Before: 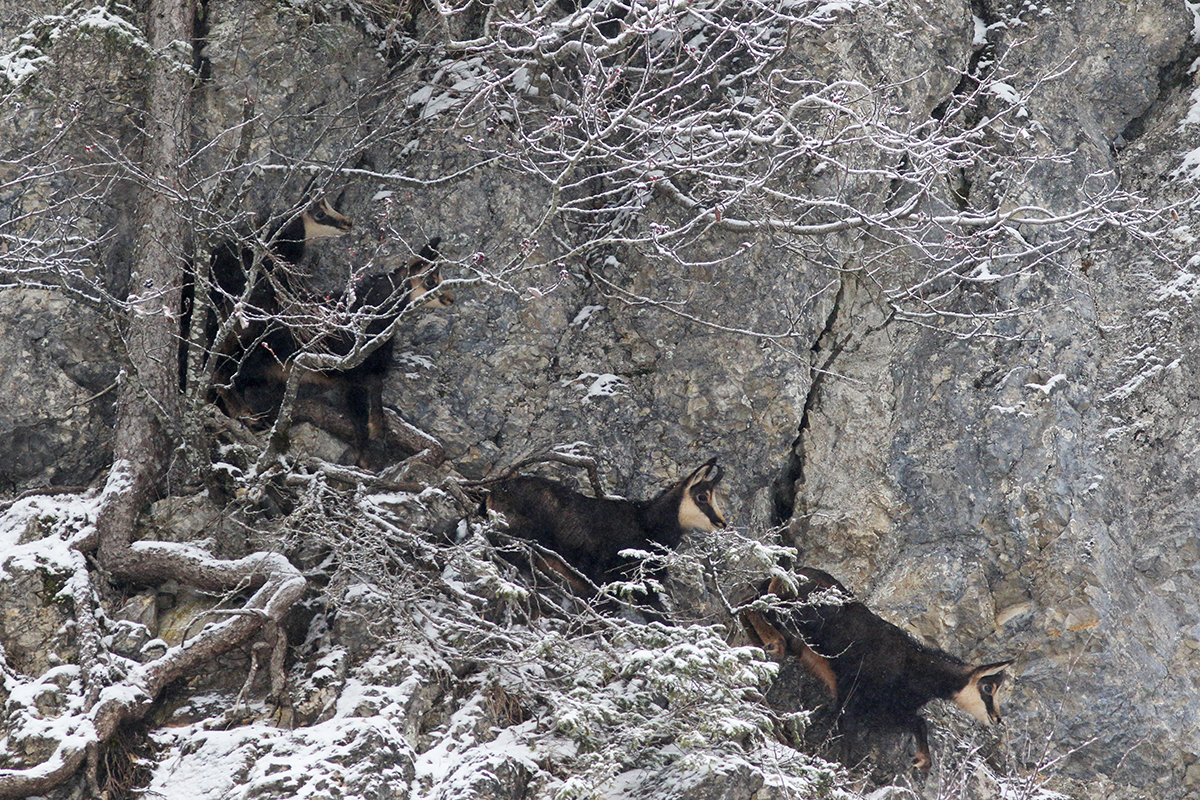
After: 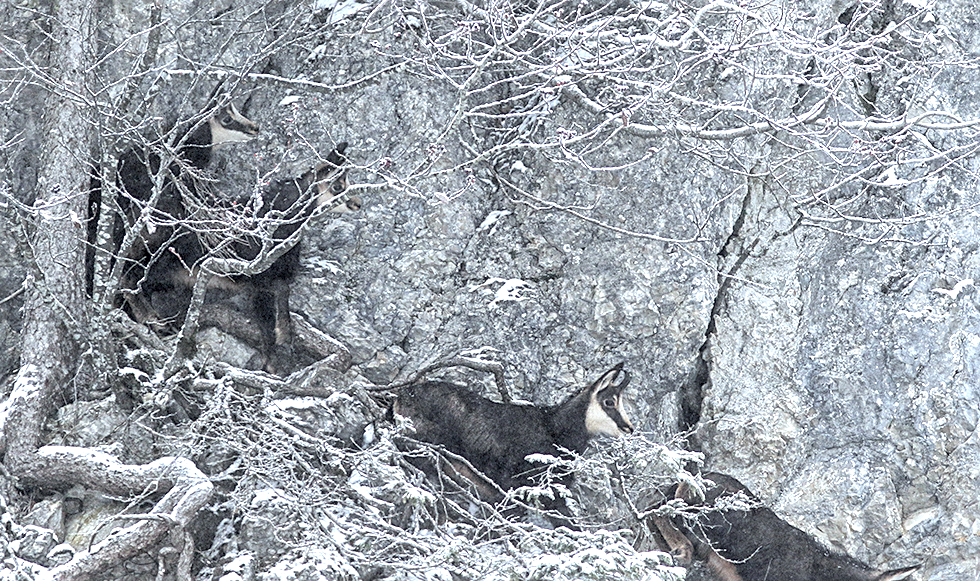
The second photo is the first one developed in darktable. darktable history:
exposure: exposure 0.915 EV, compensate highlight preservation false
color calibration: x 0.382, y 0.372, temperature 3910.28 K
crop: left 7.833%, top 11.882%, right 10.435%, bottom 15.48%
contrast brightness saturation: brightness 0.183, saturation -0.505
sharpen: on, module defaults
local contrast: on, module defaults
